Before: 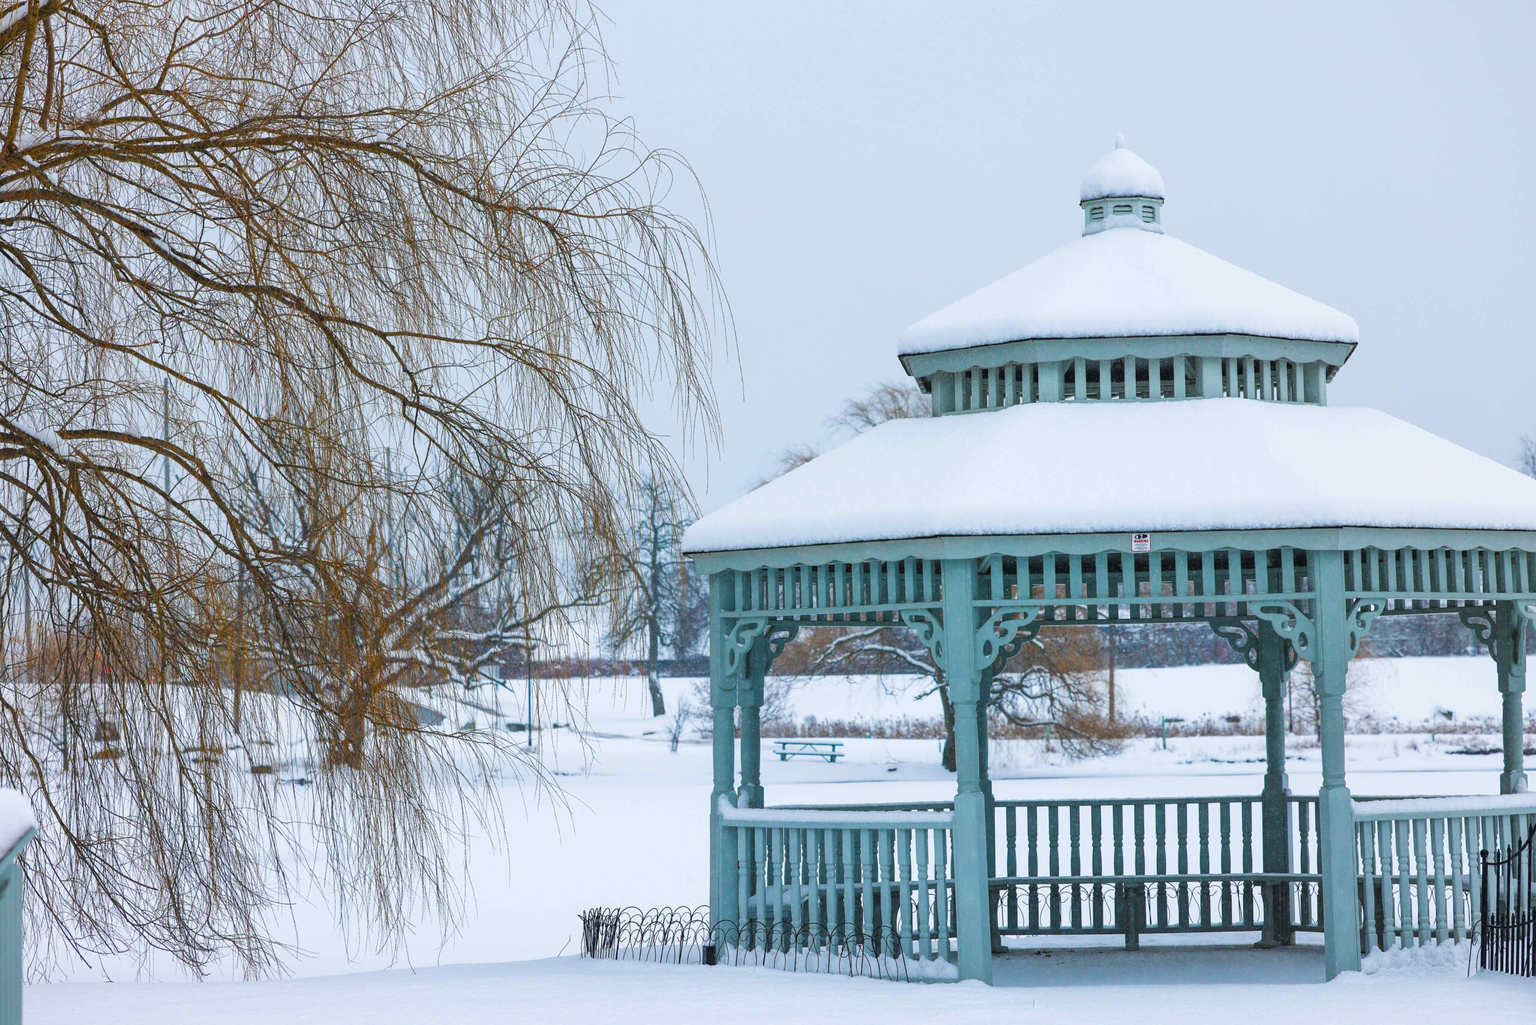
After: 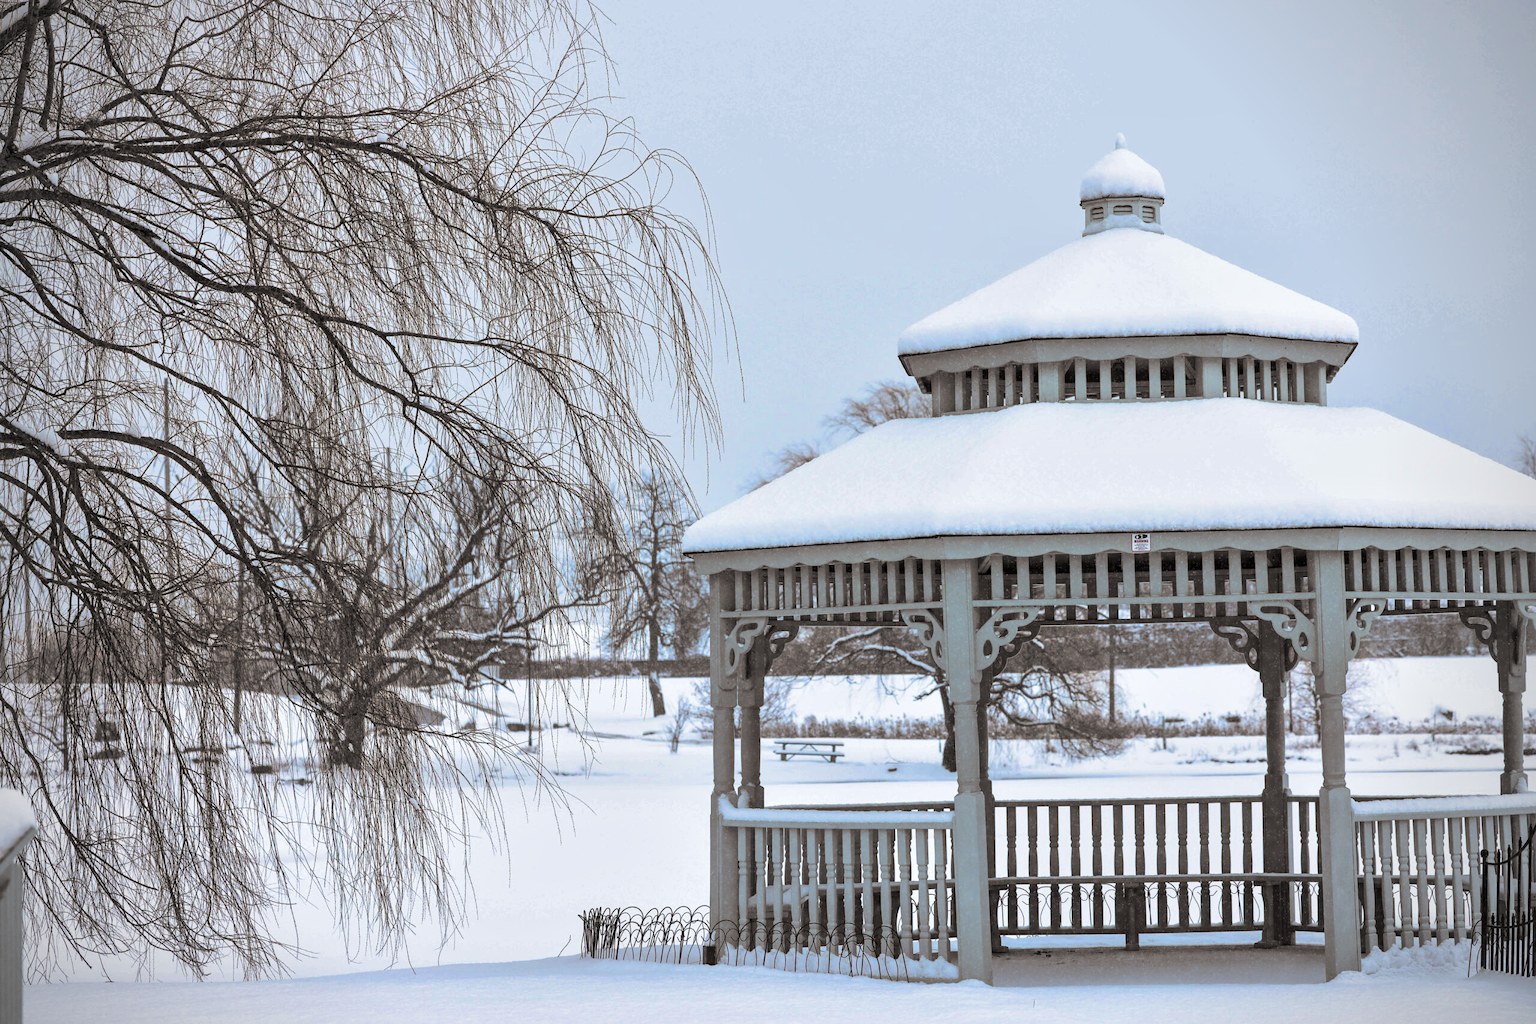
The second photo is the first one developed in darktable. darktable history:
local contrast: mode bilateral grid, contrast 25, coarseness 60, detail 151%, midtone range 0.2
vignetting: on, module defaults
color zones: curves: ch0 [(0, 0.613) (0.01, 0.613) (0.245, 0.448) (0.498, 0.529) (0.642, 0.665) (0.879, 0.777) (0.99, 0.613)]; ch1 [(0, 0) (0.143, 0) (0.286, 0) (0.429, 0) (0.571, 0) (0.714, 0) (0.857, 0)], mix -138.01%
split-toning: shadows › hue 26°, shadows › saturation 0.09, highlights › hue 40°, highlights › saturation 0.18, balance -63, compress 0%
